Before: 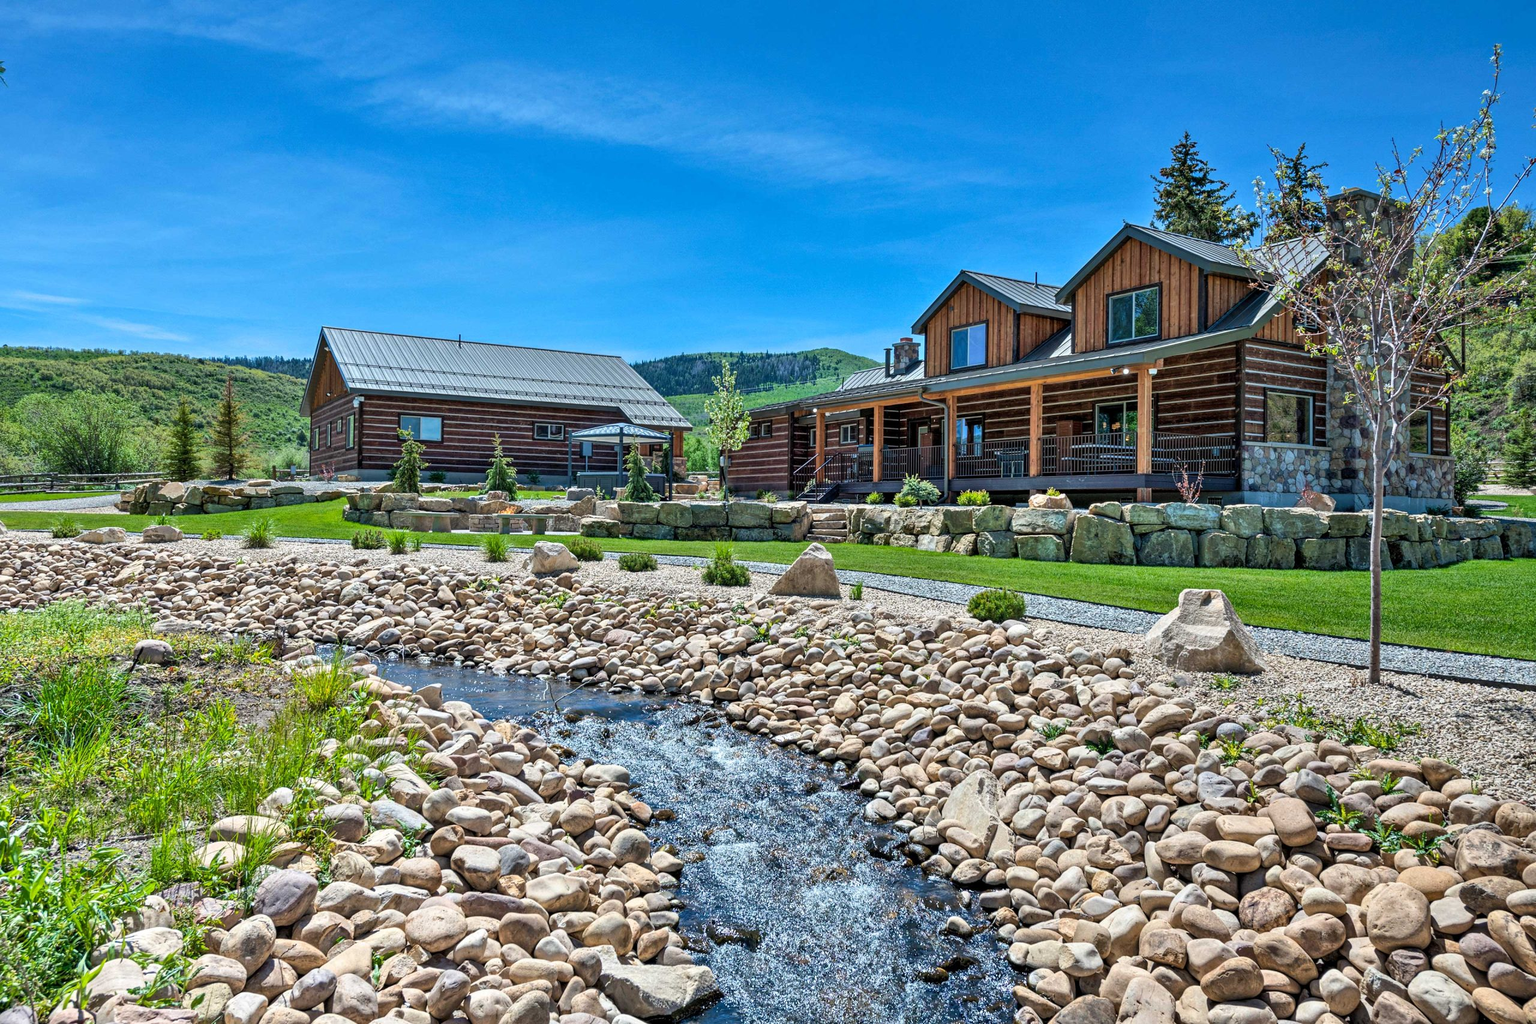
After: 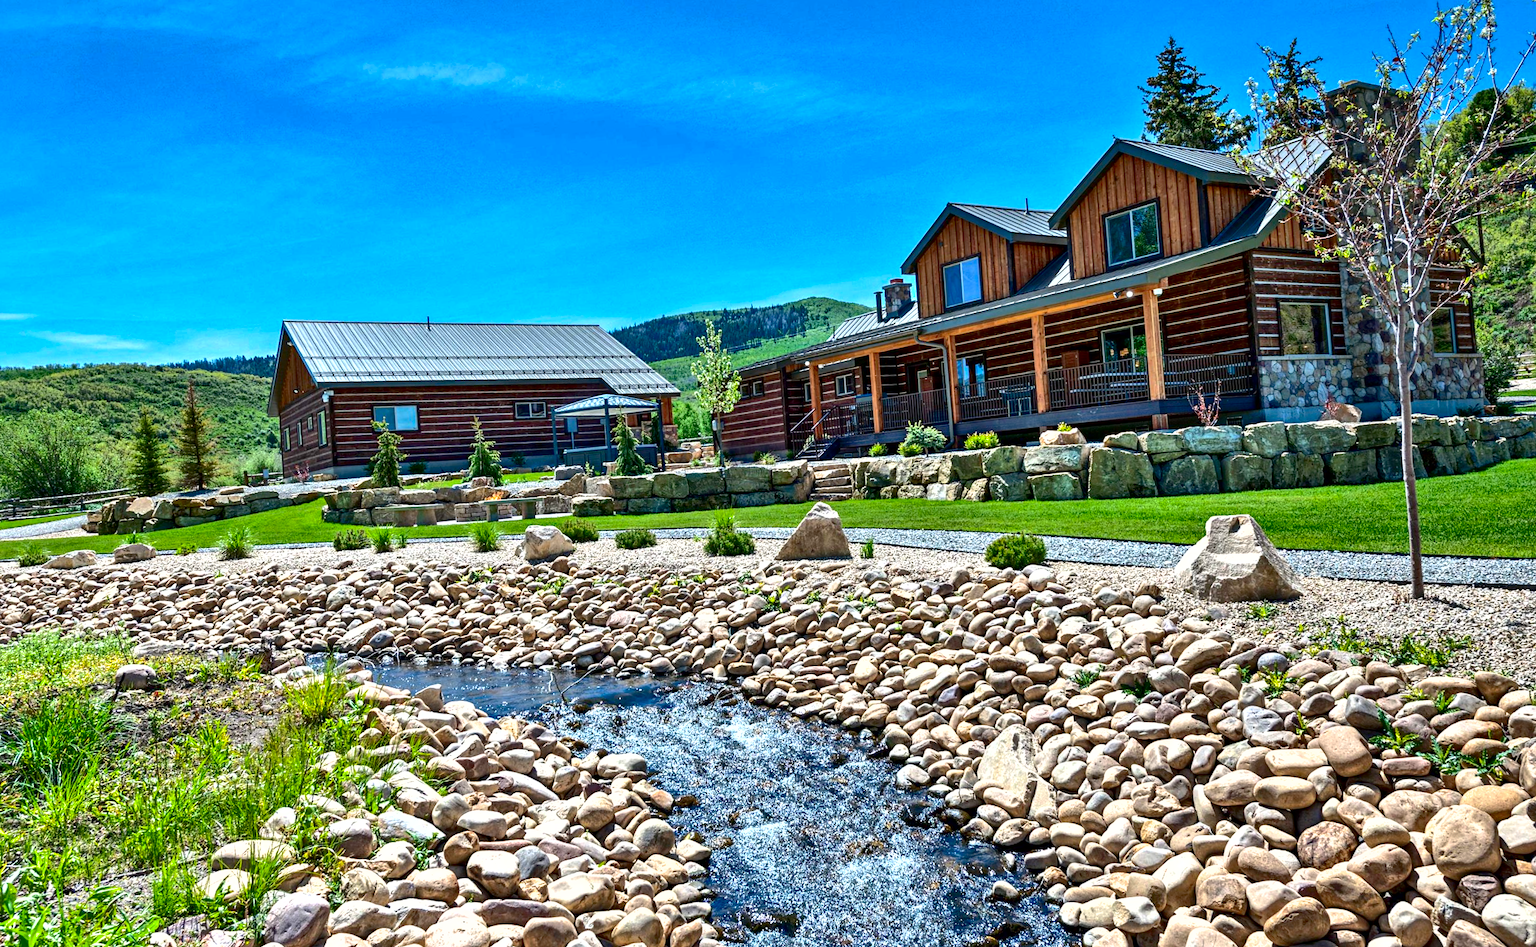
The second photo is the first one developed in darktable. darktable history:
rotate and perspective: rotation -5°, crop left 0.05, crop right 0.952, crop top 0.11, crop bottom 0.89
exposure: exposure 0.574 EV, compensate highlight preservation false
contrast brightness saturation: contrast 0.19, brightness -0.24, saturation 0.11
shadows and highlights: on, module defaults
